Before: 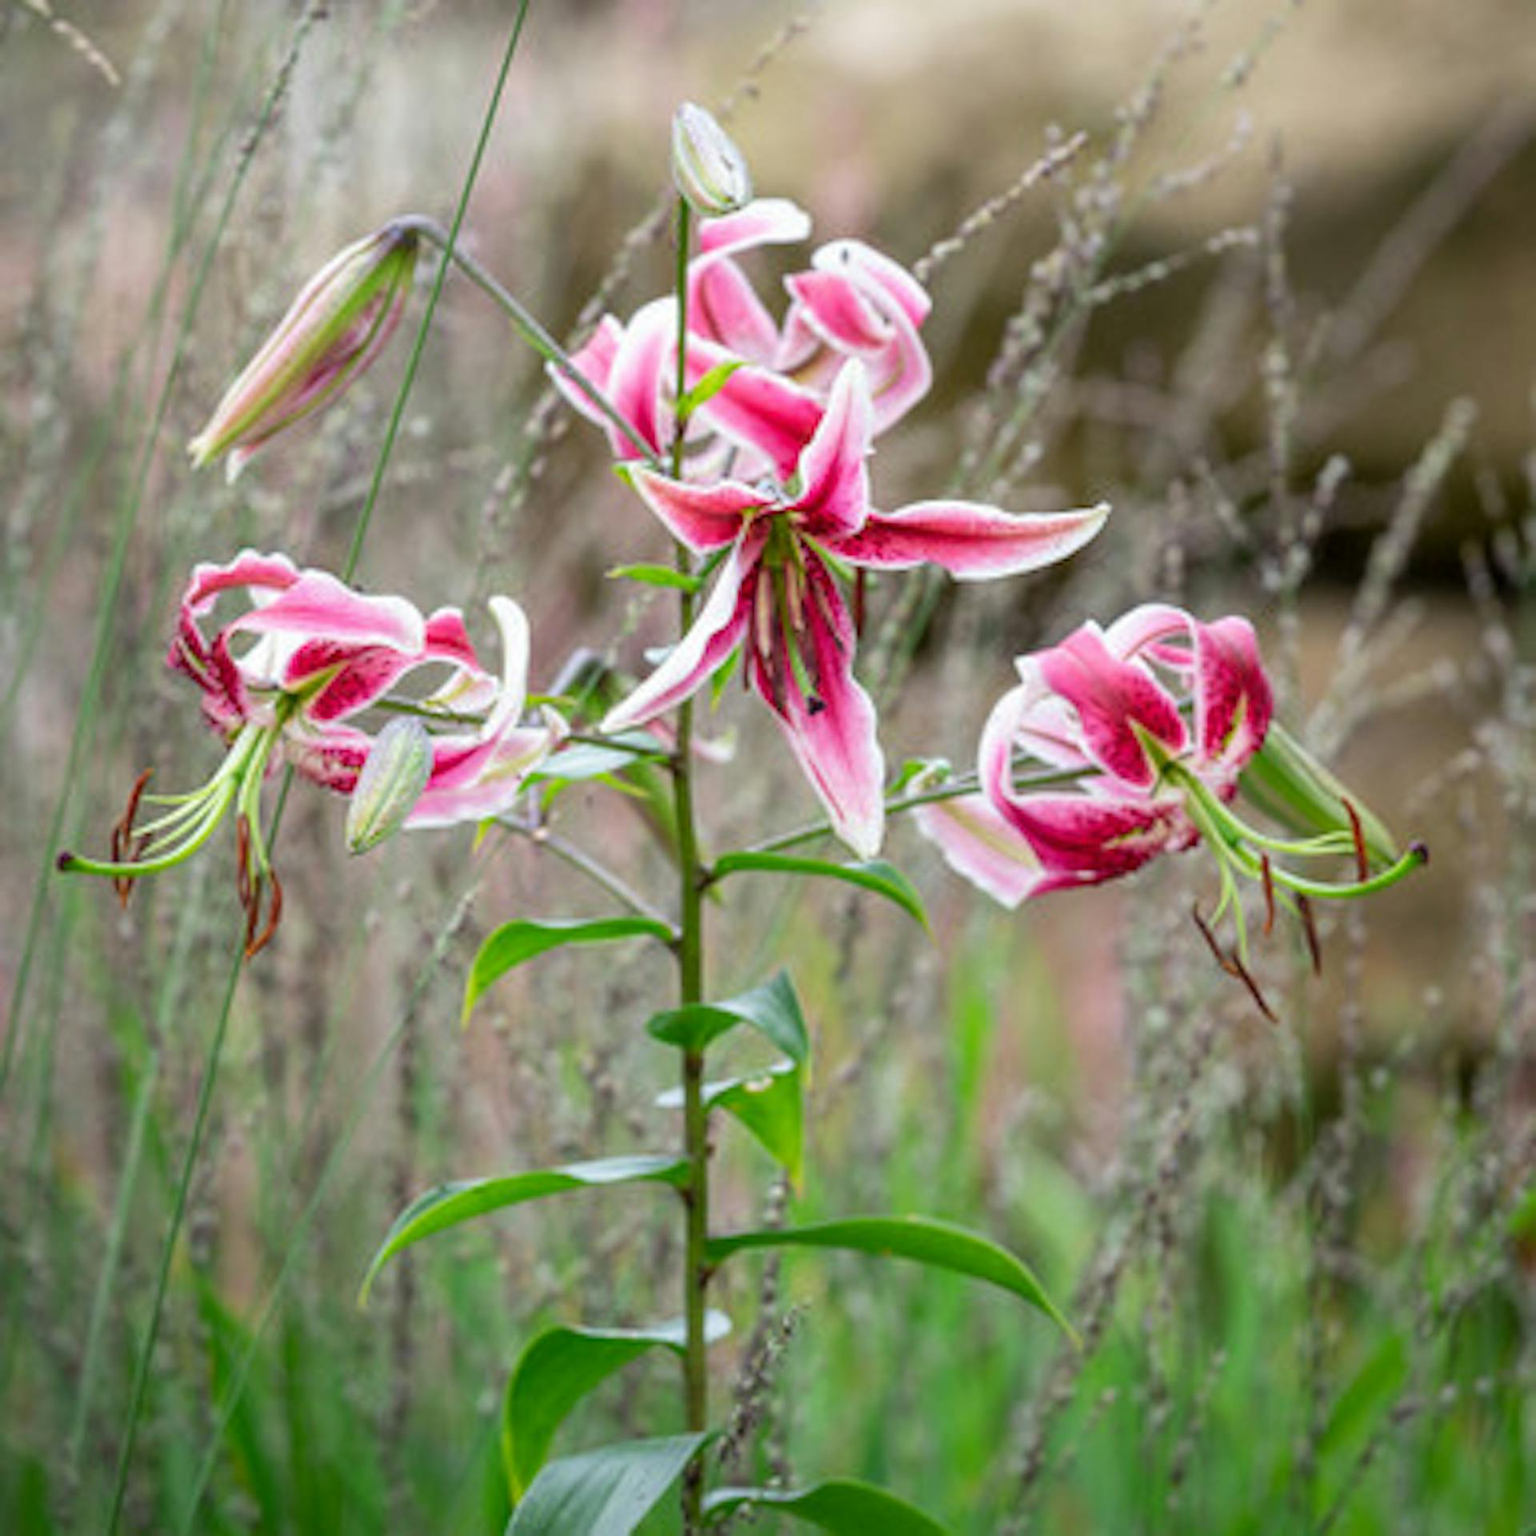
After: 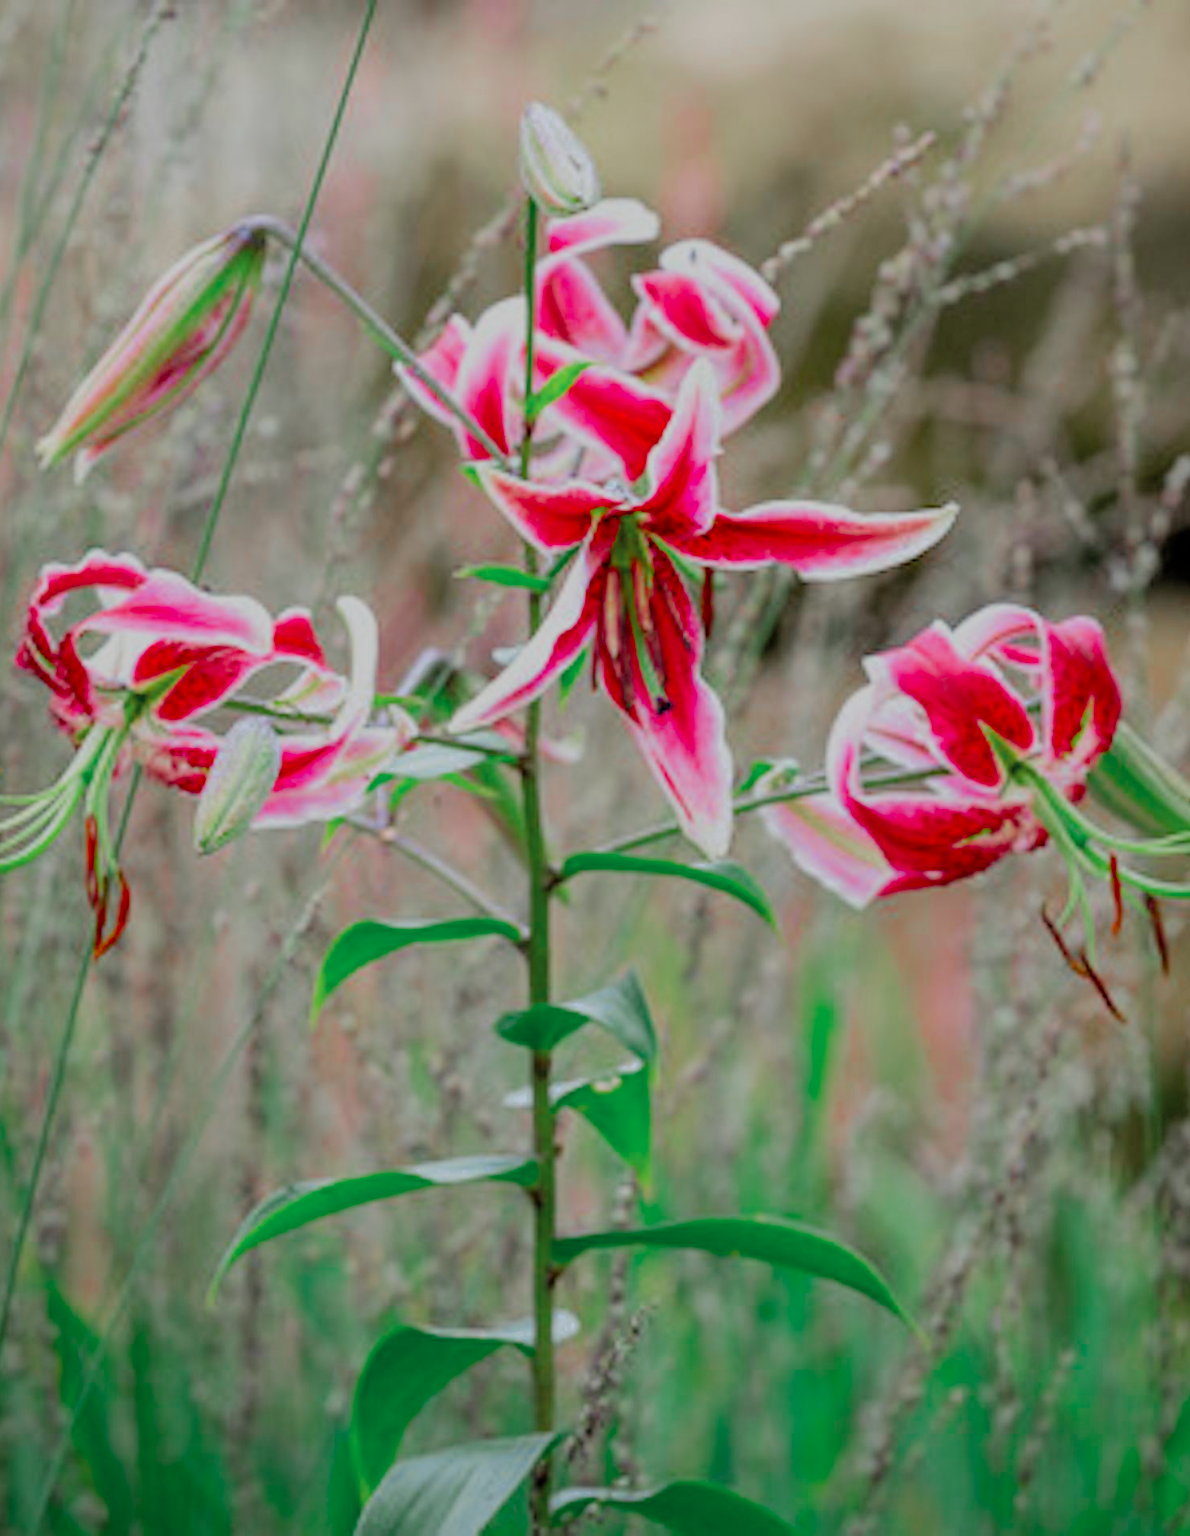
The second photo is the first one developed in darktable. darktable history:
color zones: curves: ch0 [(0, 0.466) (0.128, 0.466) (0.25, 0.5) (0.375, 0.456) (0.5, 0.5) (0.625, 0.5) (0.737, 0.652) (0.875, 0.5)]; ch1 [(0, 0.603) (0.125, 0.618) (0.261, 0.348) (0.372, 0.353) (0.497, 0.363) (0.611, 0.45) (0.731, 0.427) (0.875, 0.518) (0.998, 0.652)]; ch2 [(0, 0.559) (0.125, 0.451) (0.253, 0.564) (0.37, 0.578) (0.5, 0.466) (0.625, 0.471) (0.731, 0.471) (0.88, 0.485)]
filmic rgb: black relative exposure -8.86 EV, white relative exposure 4.98 EV, threshold 2.95 EV, target black luminance 0%, hardness 3.79, latitude 66.75%, contrast 0.816, highlights saturation mix 10.23%, shadows ↔ highlights balance 20.12%, color science v5 (2021), iterations of high-quality reconstruction 0, contrast in shadows safe, contrast in highlights safe, enable highlight reconstruction true
crop: left 9.898%, right 12.58%
